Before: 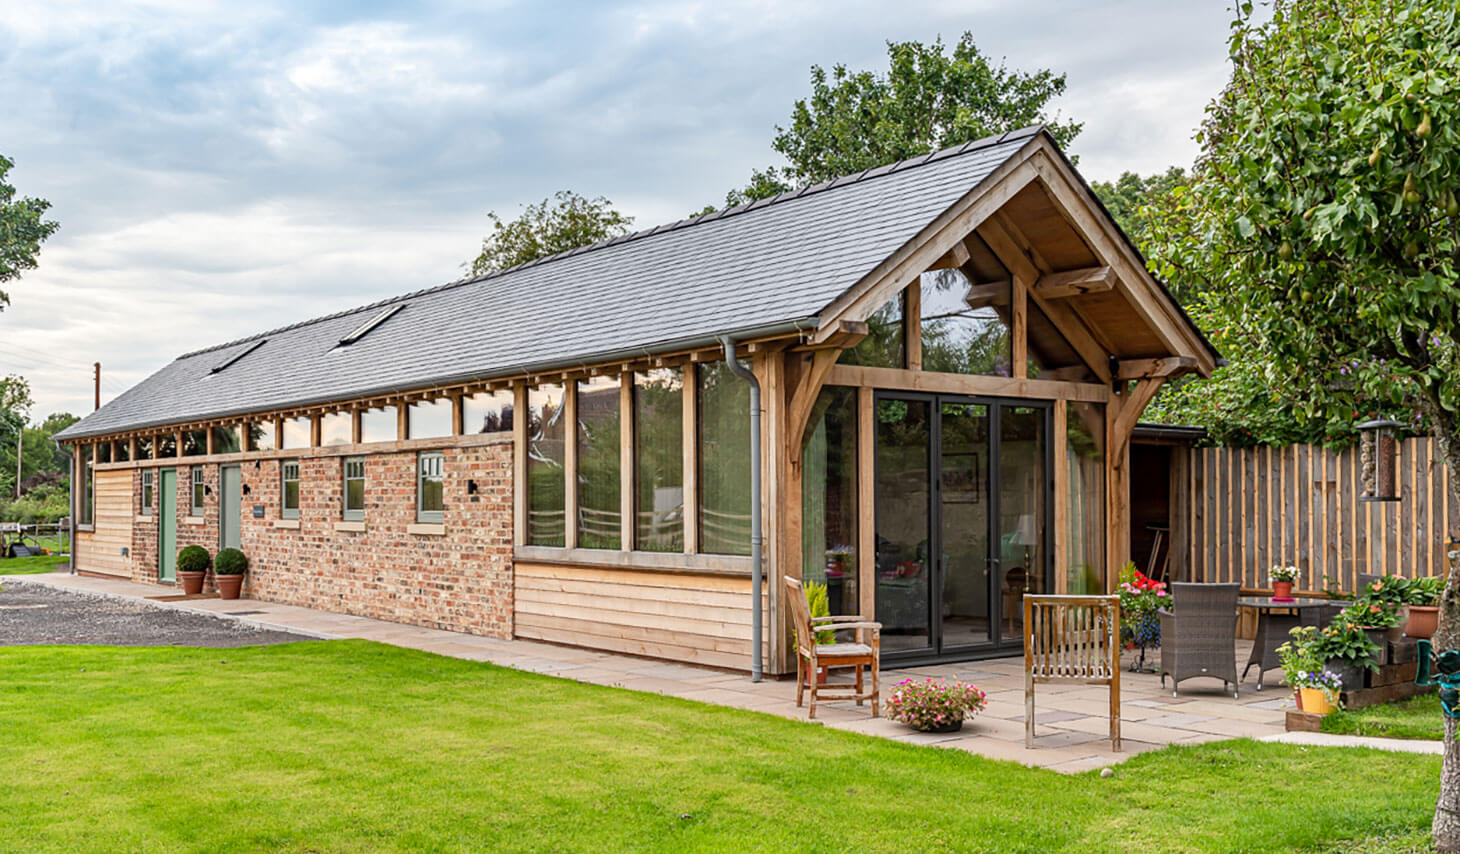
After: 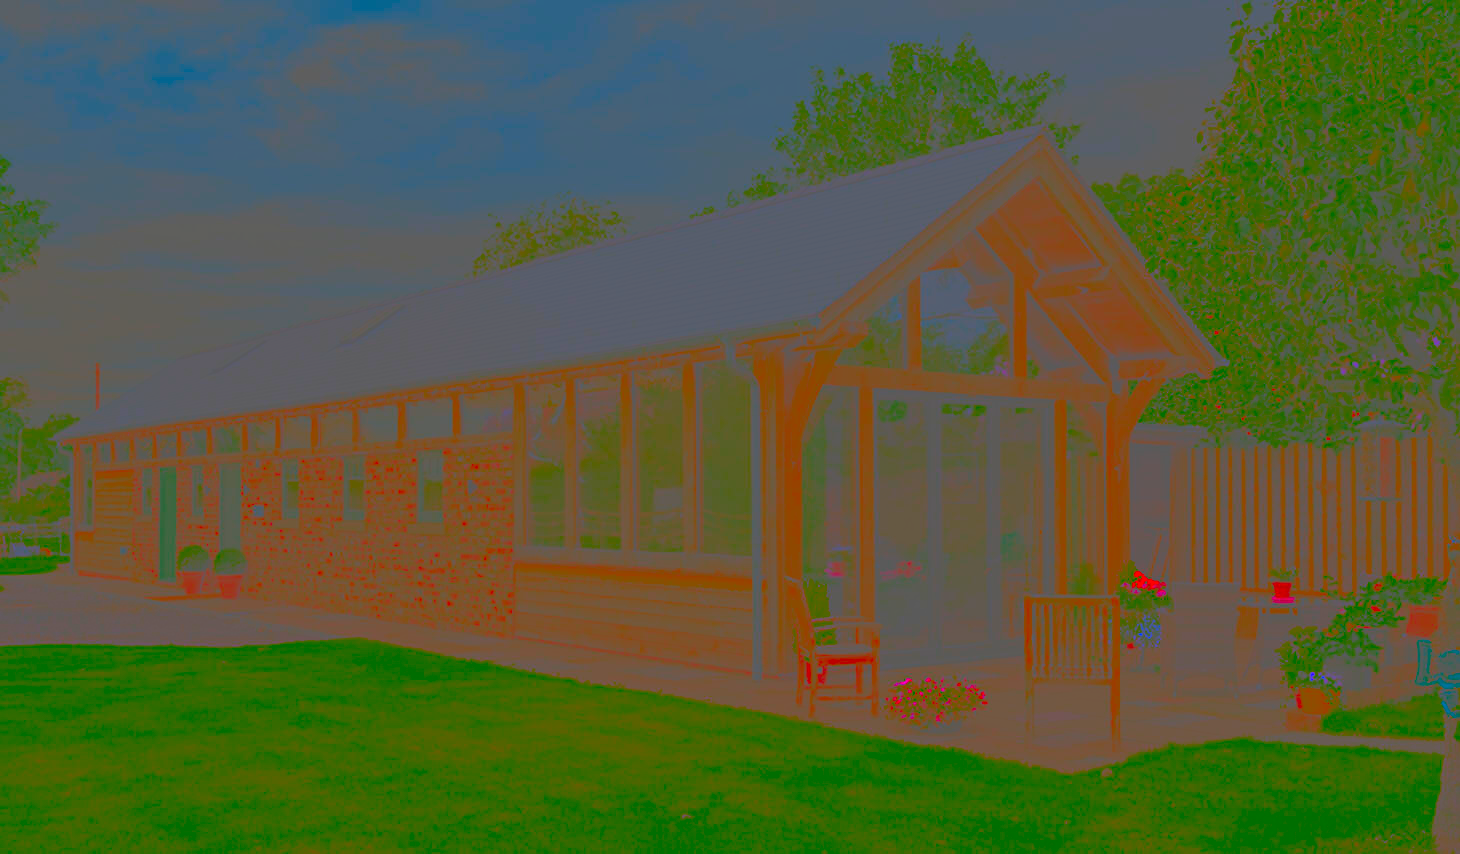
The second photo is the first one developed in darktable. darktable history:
exposure: black level correction -0.008, exposure 0.069 EV, compensate highlight preservation false
contrast brightness saturation: contrast -0.979, brightness -0.18, saturation 0.766
